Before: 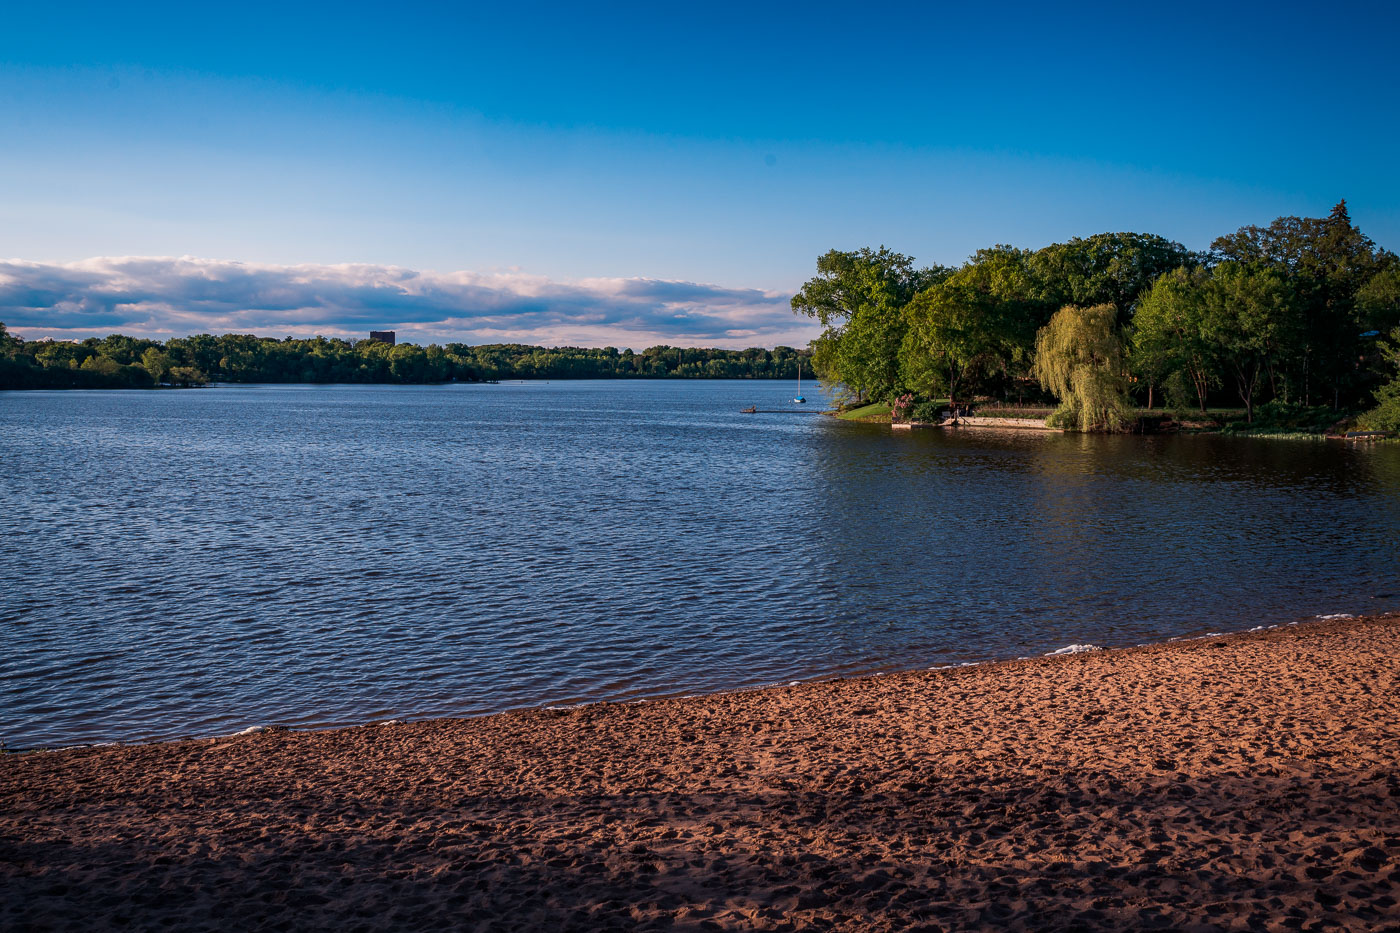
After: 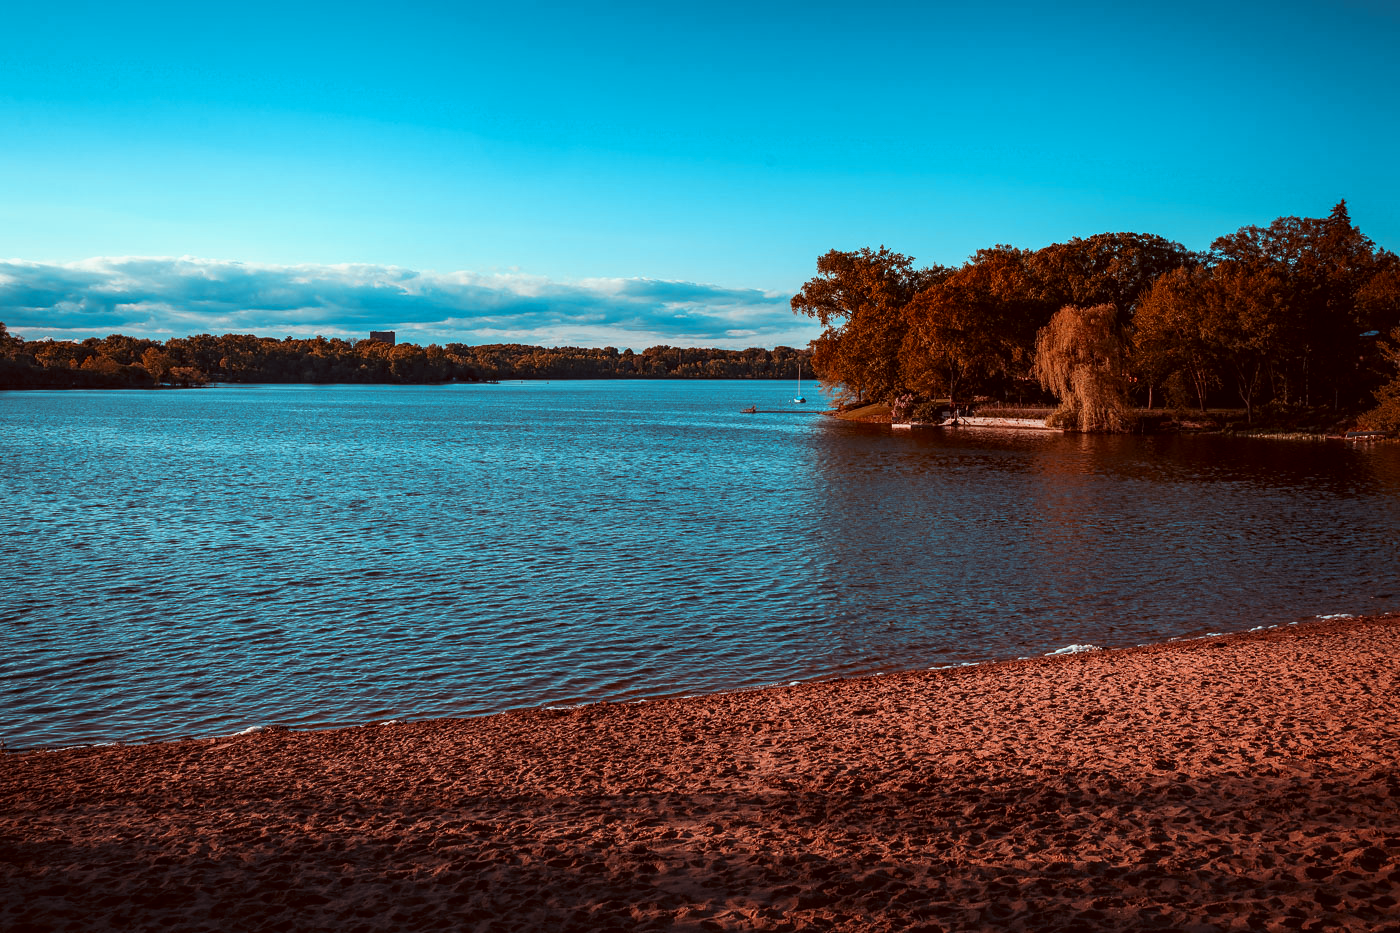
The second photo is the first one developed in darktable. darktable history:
color look up table: target L [88.49, 79.26, 51.05, 49.45, 36.75, 29.3, 198.45, 94.07, 90.31, 61.87, 58.48, 80.62, 58.1, 54.33, 65.05, 67, 49.98, 51.67, 61.17, 52.15, 40.13, 30.87, 86.01, 80.38, 80.6, 74.87, 62.99, 62.47, 64.13, 68.32, 47.29, 53.52, 29.02, 31.21, 42.72, 20.32, 17.75, 13.89, 11.03, 81.61, 81.69, 81.43, 81.51, 81.03, 81.98, 68.23, 70.05, 59.27, 53.12], target a [-10.64, -12, 25.37, -5.419, 5.263, 16.55, 0, -0.001, -11.44, 46.72, 45.97, -7.932, 53.97, 50.91, 13.31, -7.727, 54.36, 47.67, 24.18, 40.83, 46.53, 26.56, -10.65, -11.29, -11.16, -10.95, -19.77, 13.6, -10.75, -24.87, 5.751, -14.64, 10.41, 11.44, -1.246, 12.18, 12.78, 10.46, 10.25, -12.41, -18.03, -14.23, -14.15, -15.87, -16.8, -30.42, -32.38, -25.64, -20.71], target b [-0.969, -3.298, 46.72, 20.58, 28.07, 28.29, 0.001, 0.004, -0.523, 63.07, 61.06, -2.597, 57.26, 59.5, 10.59, -3.621, 57.43, 36.17, 3.747, 27.2, 40.19, 25.25, -1.749, -3.17, -3.144, -4.411, -22.86, -6.799, -24.37, -37.23, 3.764, -38, 6.459, -5.315, -34.59, 8.562, 7.814, 5.878, 6.761, -3.591, -6.223, -4.572, -4.558, -4.998, -7.13, -9.422, -26.01, -26.85, -21.44], num patches 49
tone curve: curves: ch0 [(0, 0) (0.003, 0.002) (0.011, 0.01) (0.025, 0.022) (0.044, 0.039) (0.069, 0.061) (0.1, 0.088) (0.136, 0.126) (0.177, 0.167) (0.224, 0.211) (0.277, 0.27) (0.335, 0.335) (0.399, 0.407) (0.468, 0.485) (0.543, 0.569) (0.623, 0.659) (0.709, 0.756) (0.801, 0.851) (0.898, 0.961) (1, 1)], preserve colors none
